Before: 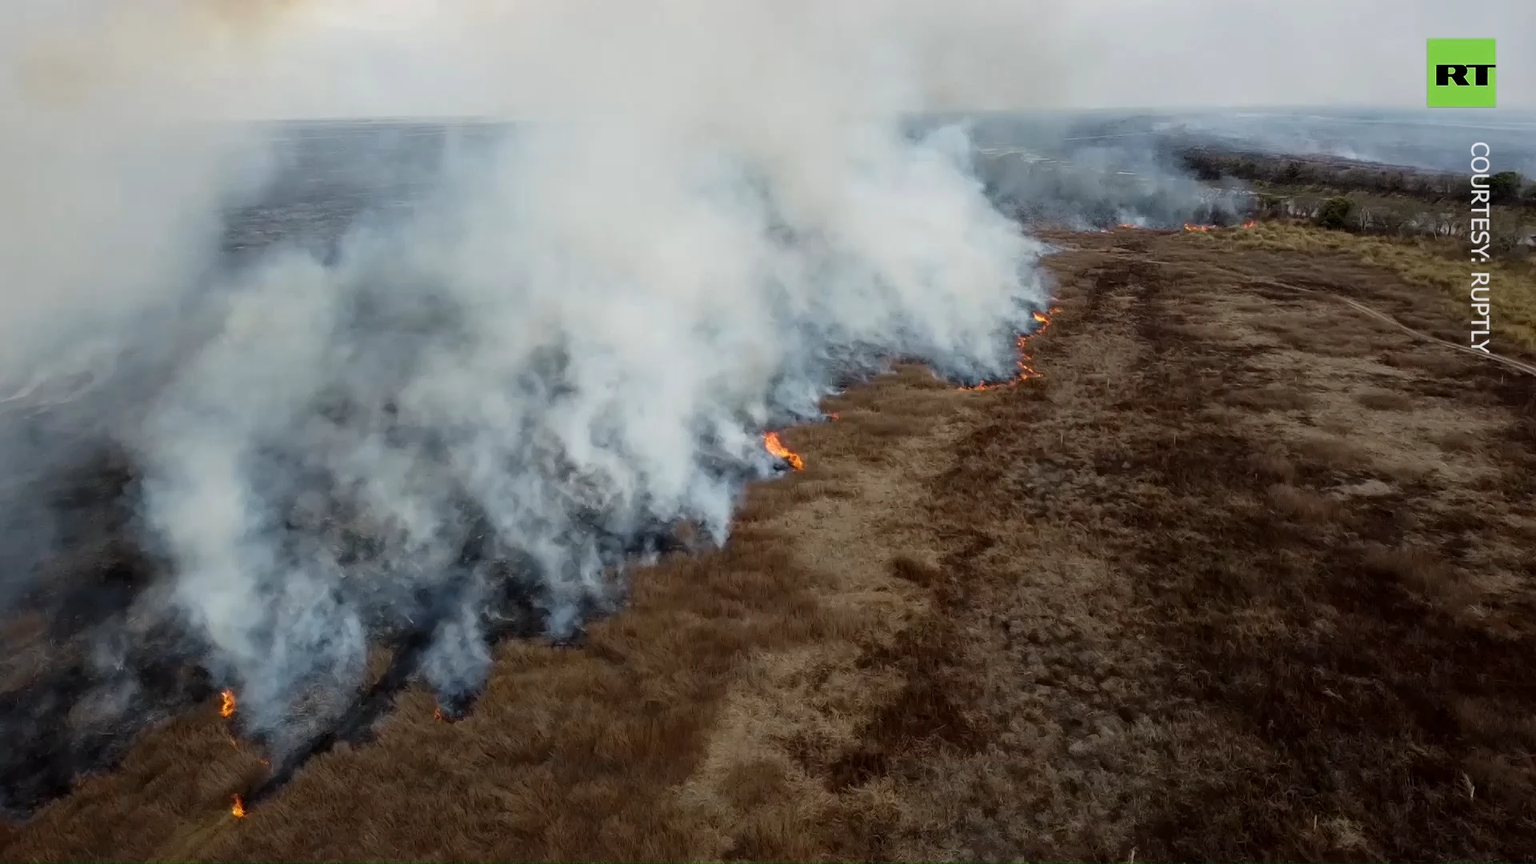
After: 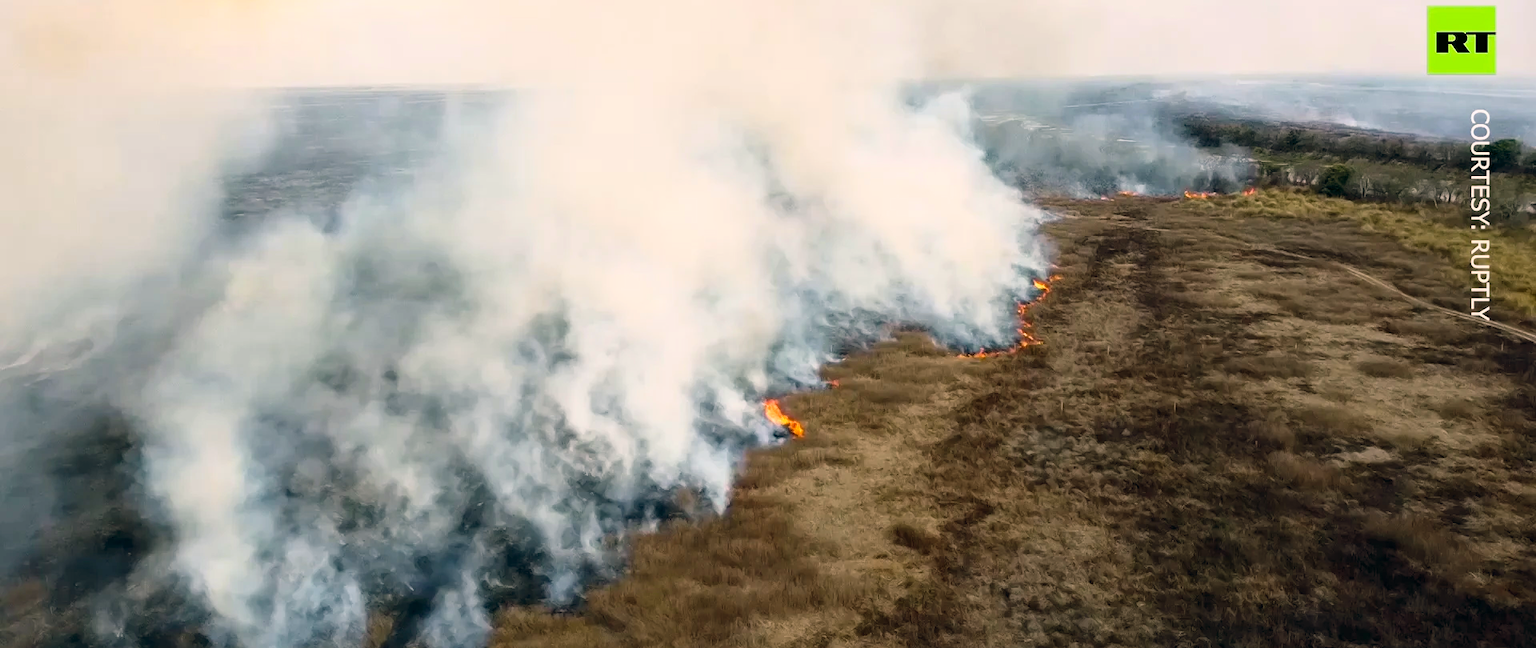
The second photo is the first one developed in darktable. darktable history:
color correction: highlights a* 4.02, highlights b* 4.98, shadows a* -7.55, shadows b* 4.98
crop: top 3.857%, bottom 21.132%
color balance rgb: shadows lift › hue 87.51°, highlights gain › chroma 1.62%, highlights gain › hue 55.1°, global offset › chroma 0.06%, global offset › hue 253.66°, linear chroma grading › global chroma 0.5%, perceptual saturation grading › global saturation 16.38%
base curve: curves: ch0 [(0, 0) (0.557, 0.834) (1, 1)]
